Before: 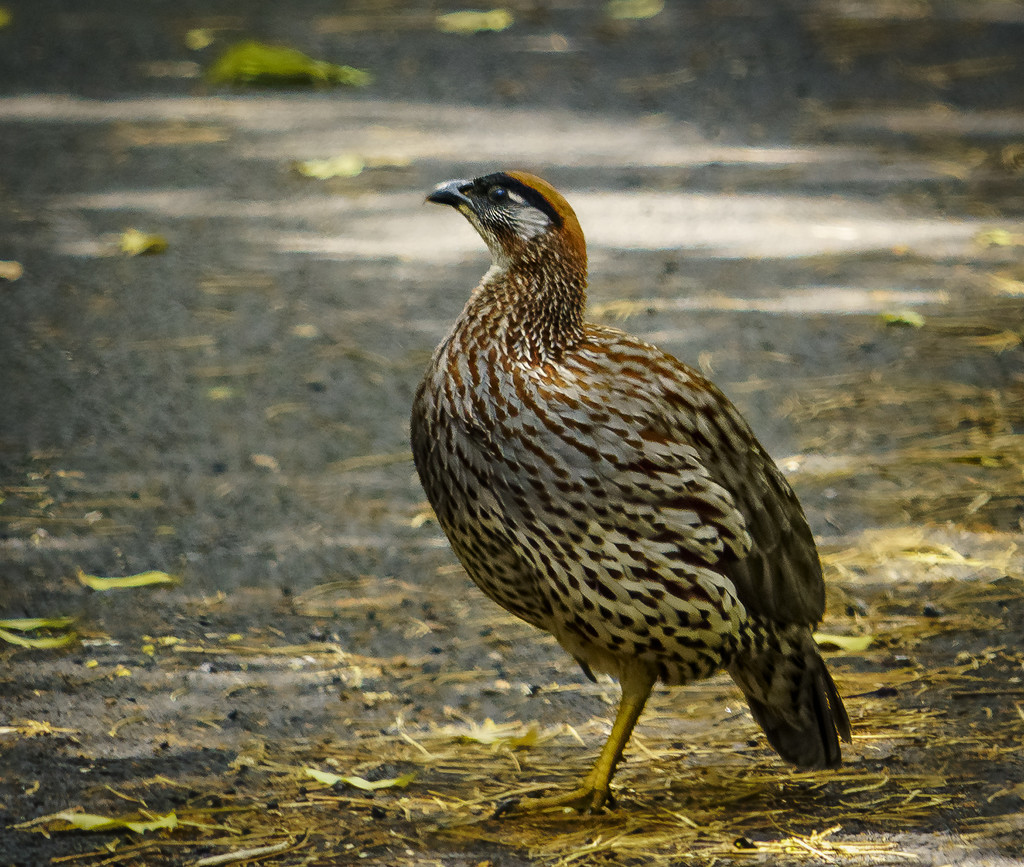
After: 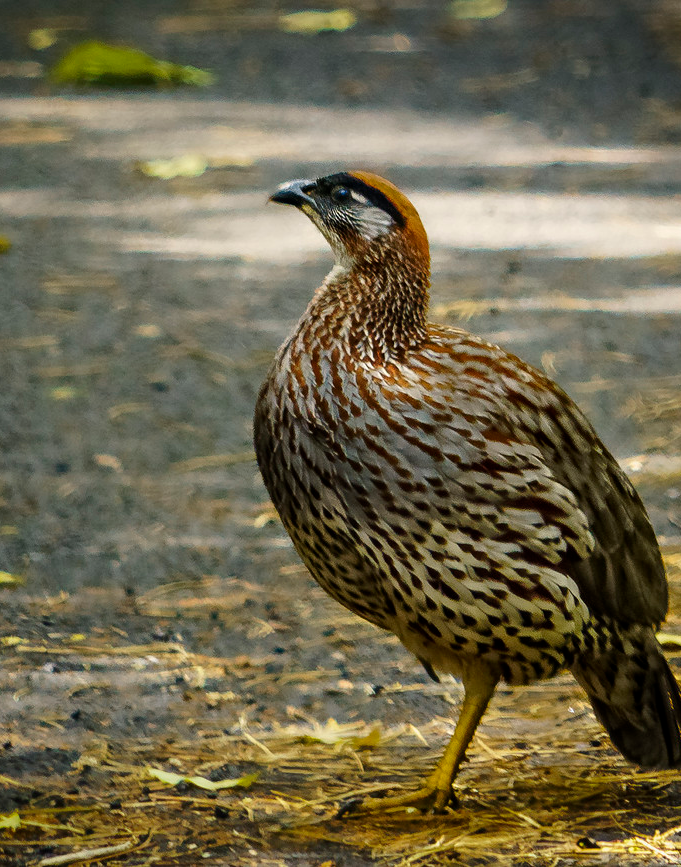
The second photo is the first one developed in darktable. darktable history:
crop and rotate: left 15.421%, right 18.034%
